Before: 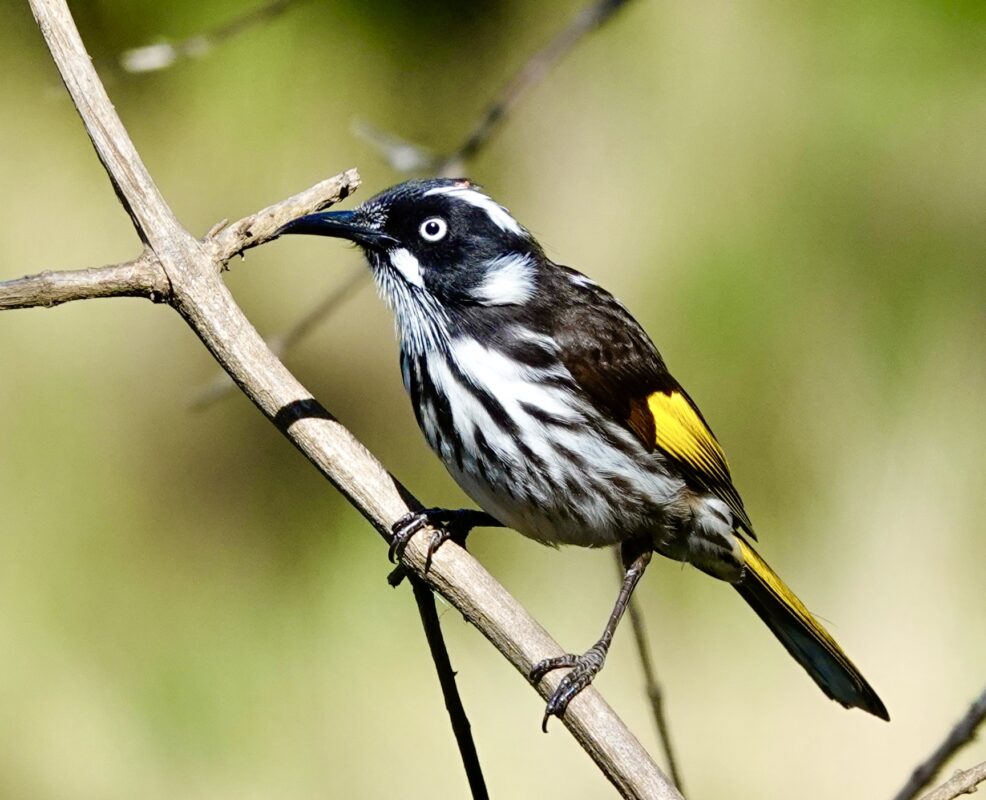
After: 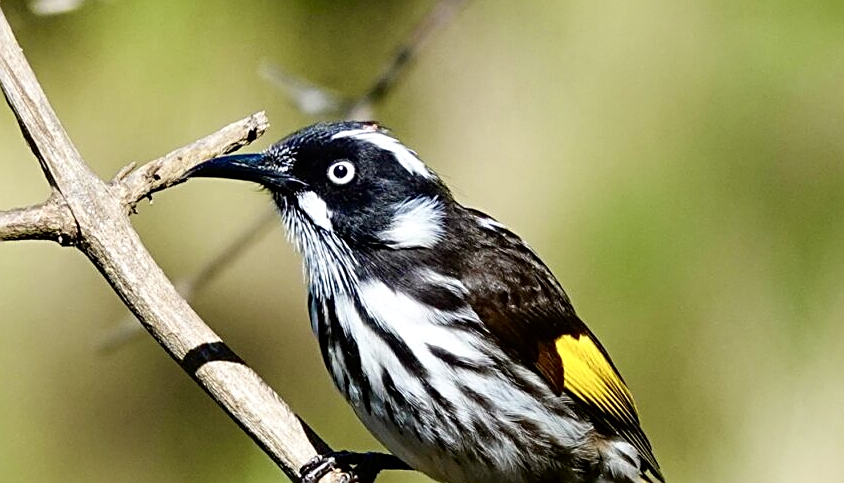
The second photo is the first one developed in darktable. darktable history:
crop and rotate: left 9.345%, top 7.22%, right 4.982%, bottom 32.331%
sharpen: on, module defaults
shadows and highlights: shadows -30, highlights 30
